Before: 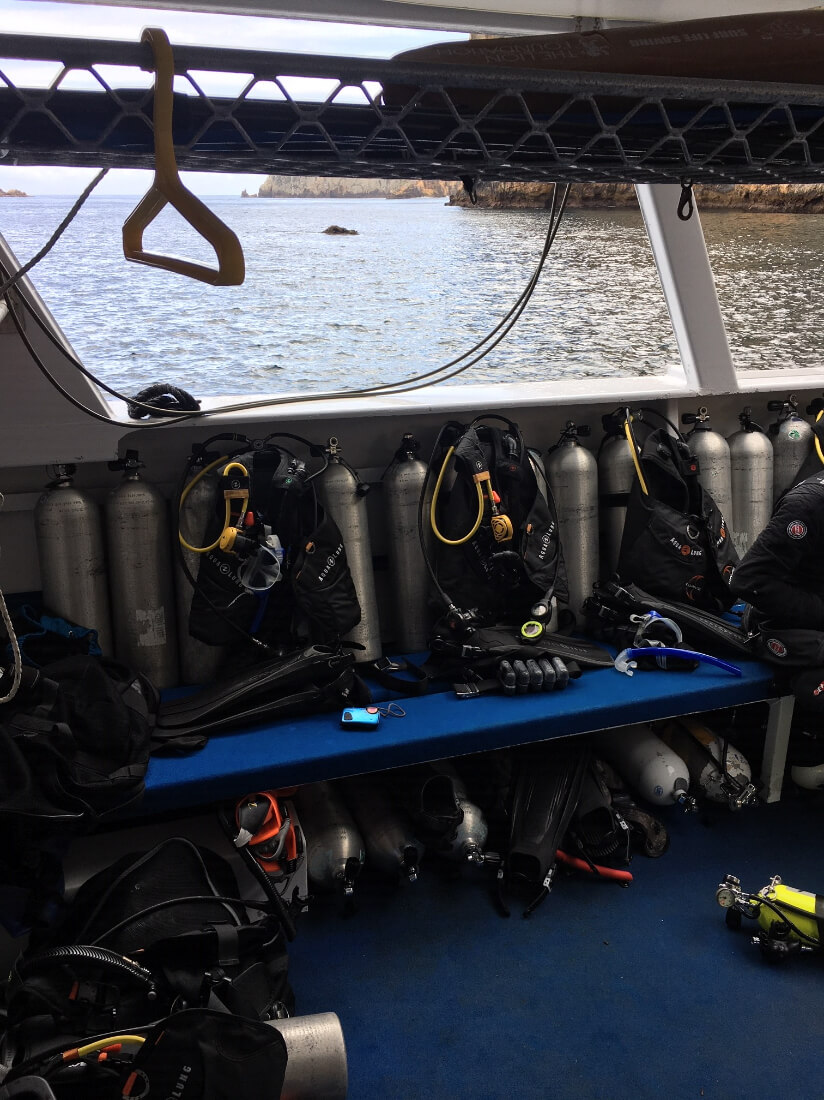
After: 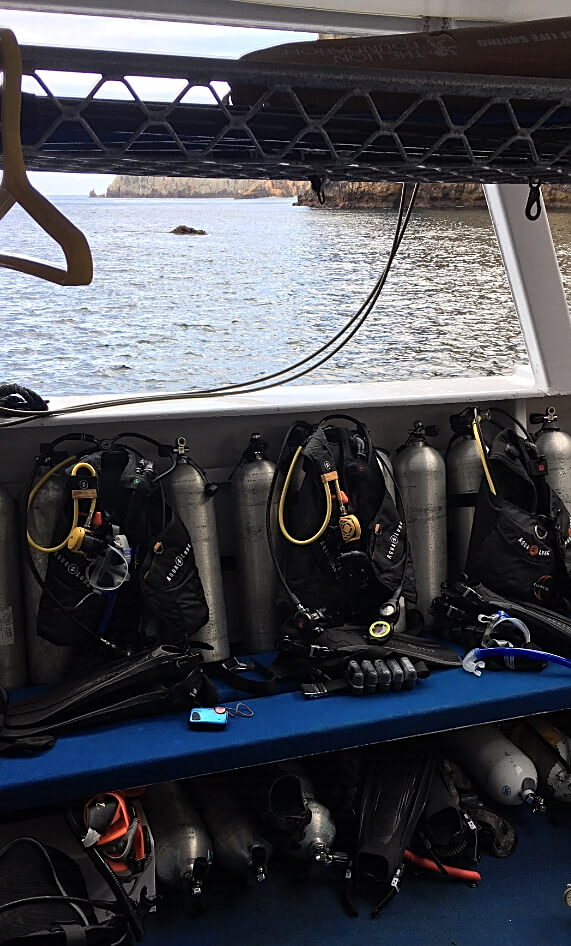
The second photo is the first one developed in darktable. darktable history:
sharpen: on, module defaults
crop: left 18.479%, right 12.2%, bottom 13.971%
shadows and highlights: shadows 12, white point adjustment 1.2, soften with gaussian
